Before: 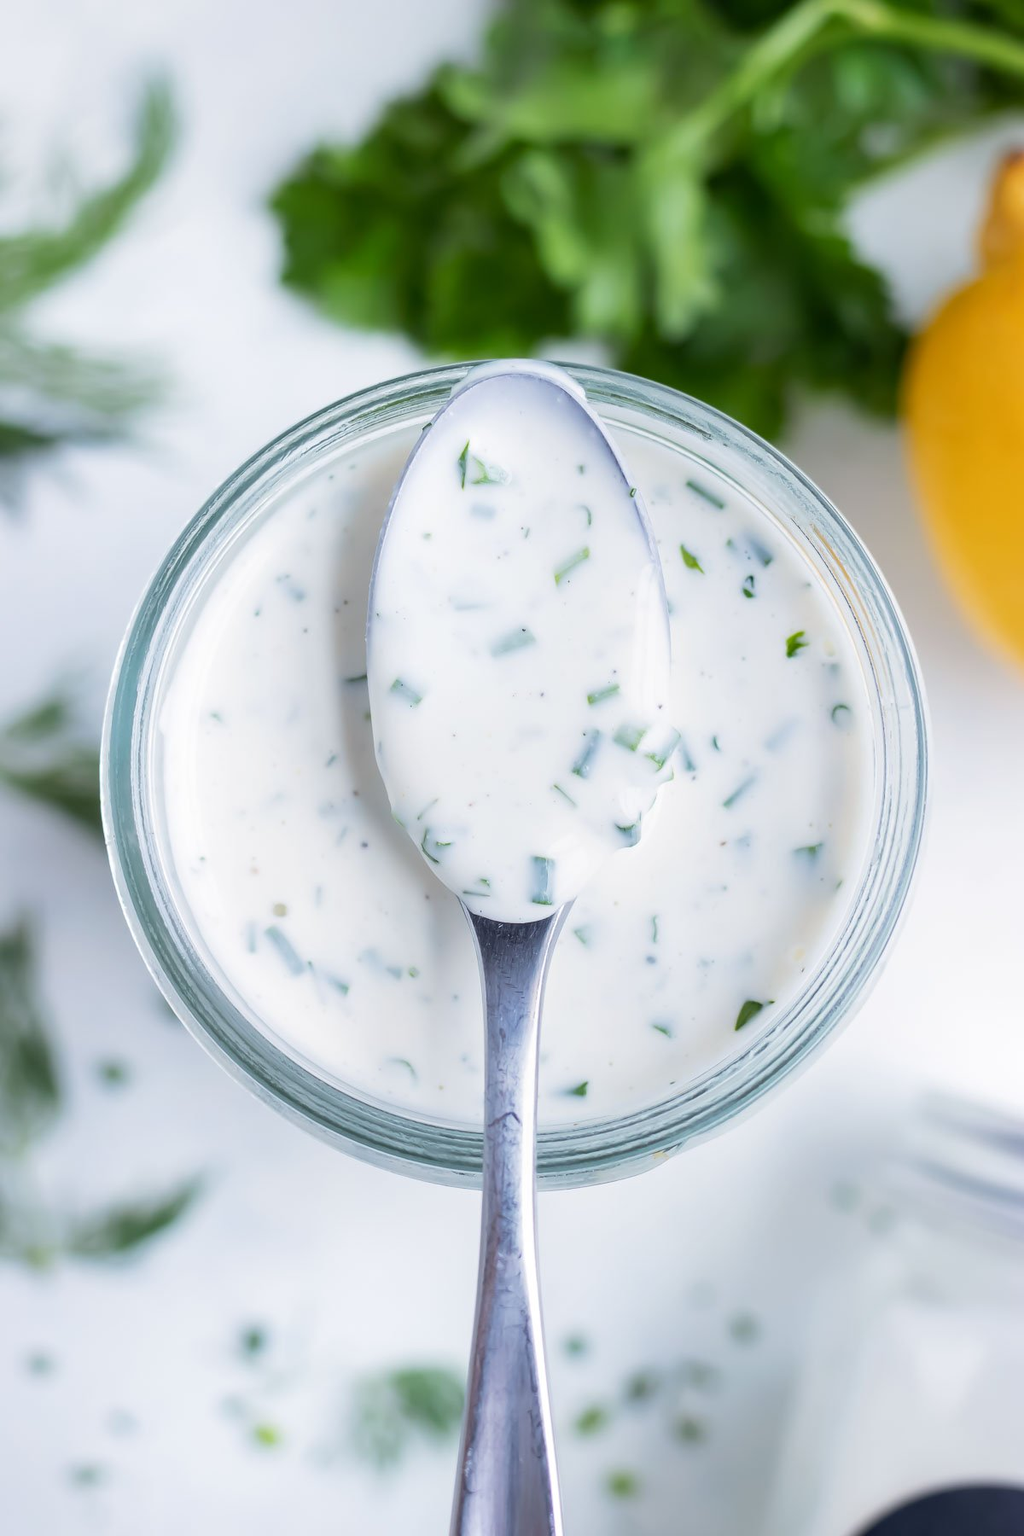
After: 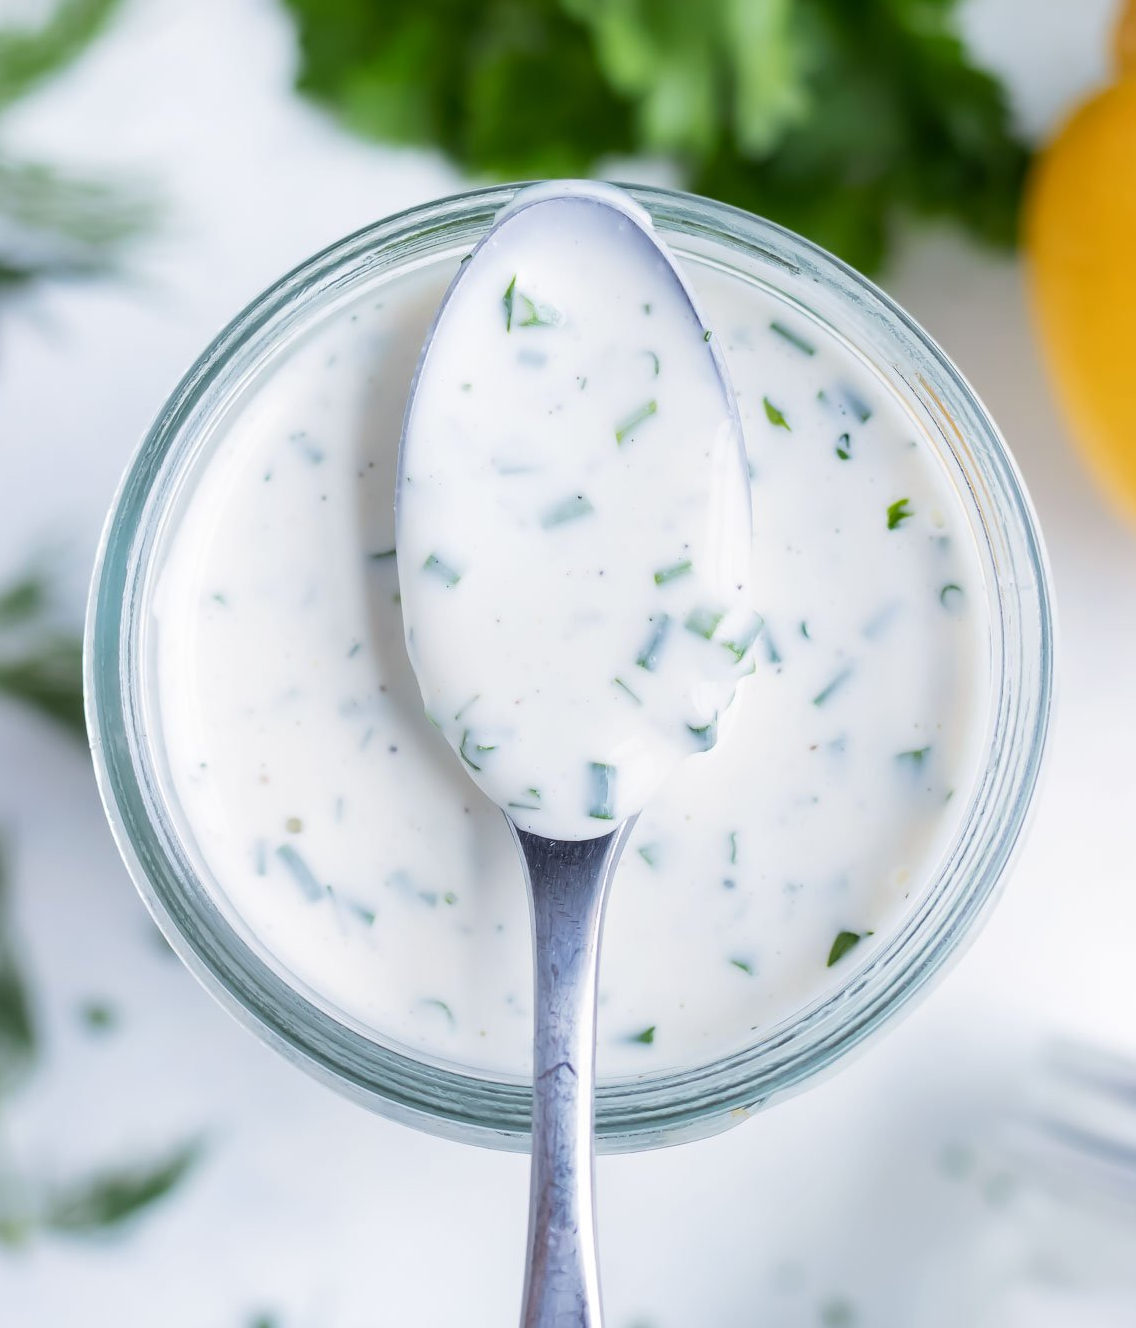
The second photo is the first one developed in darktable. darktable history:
crop and rotate: left 2.856%, top 13.436%, right 2.456%, bottom 12.742%
